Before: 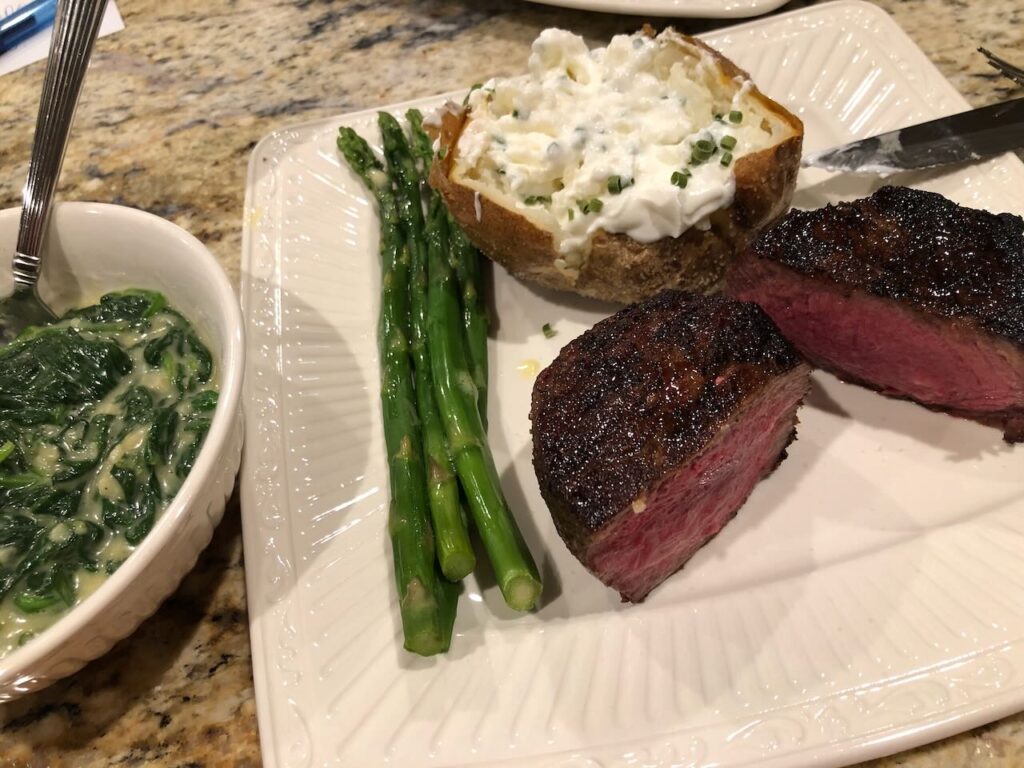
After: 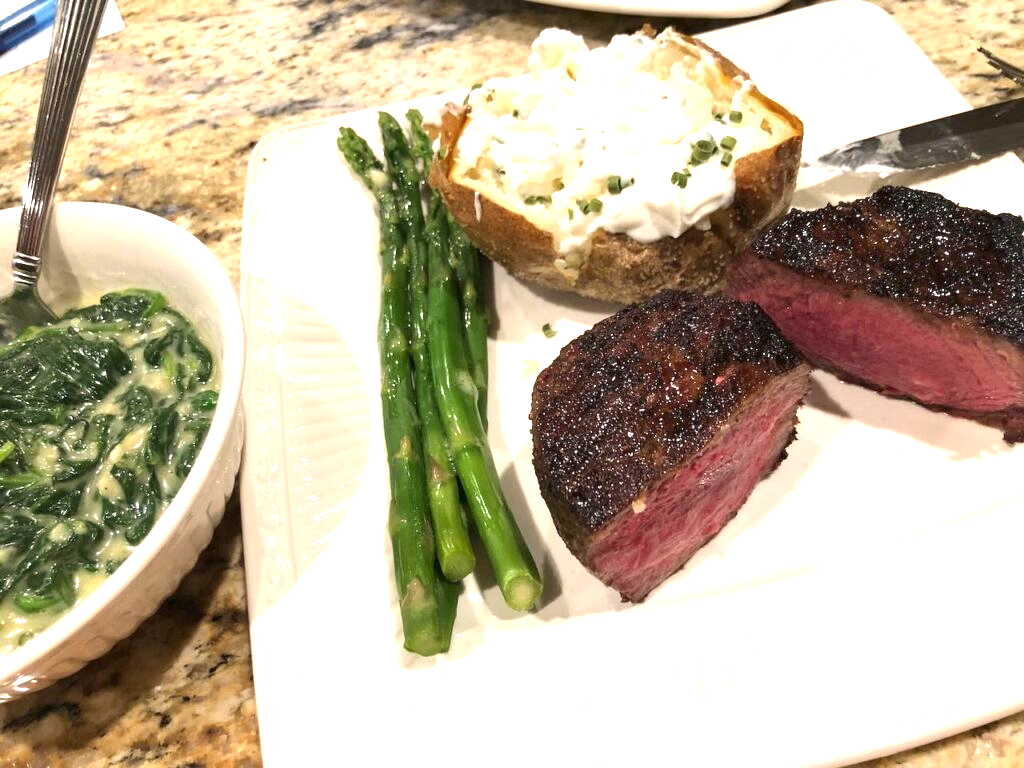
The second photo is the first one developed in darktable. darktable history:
exposure: black level correction 0, exposure 1.2 EV, compensate highlight preservation false
grain: coarseness 0.09 ISO, strength 10%
